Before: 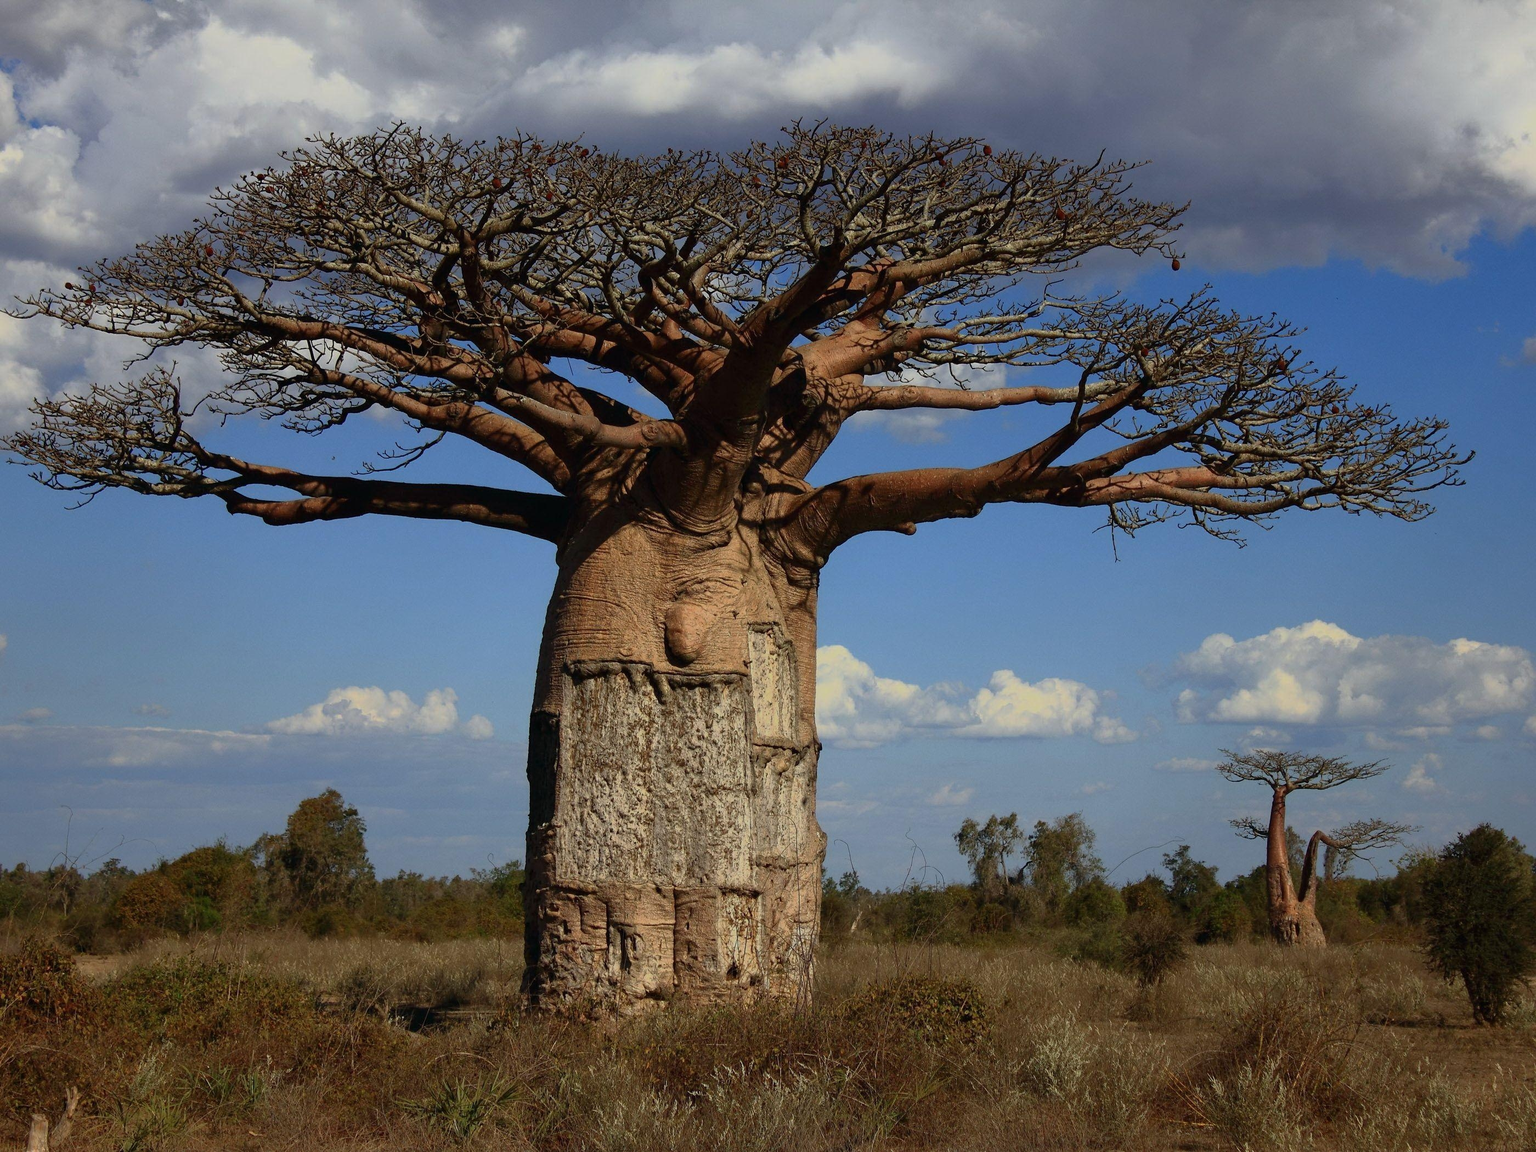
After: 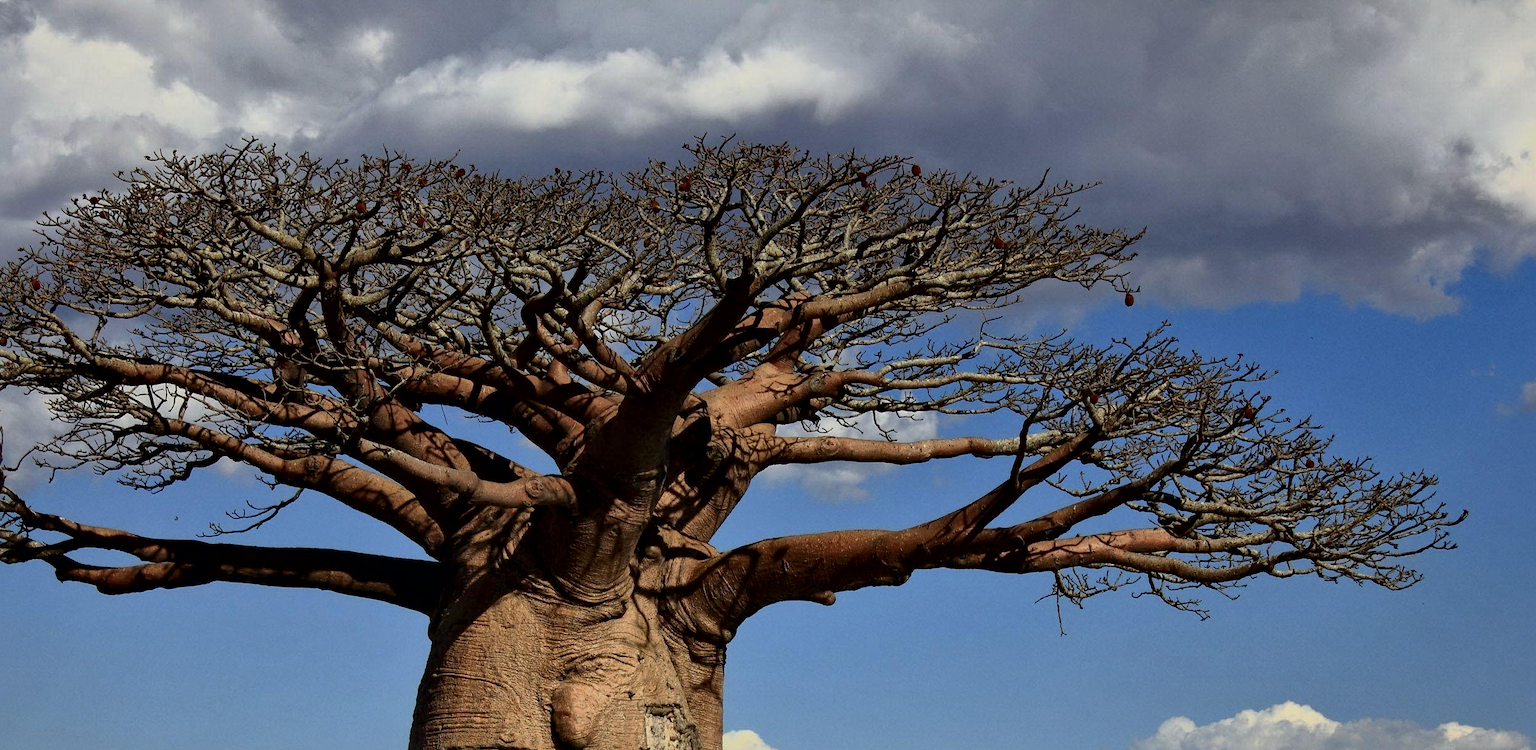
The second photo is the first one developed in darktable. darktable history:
local contrast: mode bilateral grid, contrast 26, coarseness 48, detail 151%, midtone range 0.2
crop and rotate: left 11.575%, bottom 42.358%
